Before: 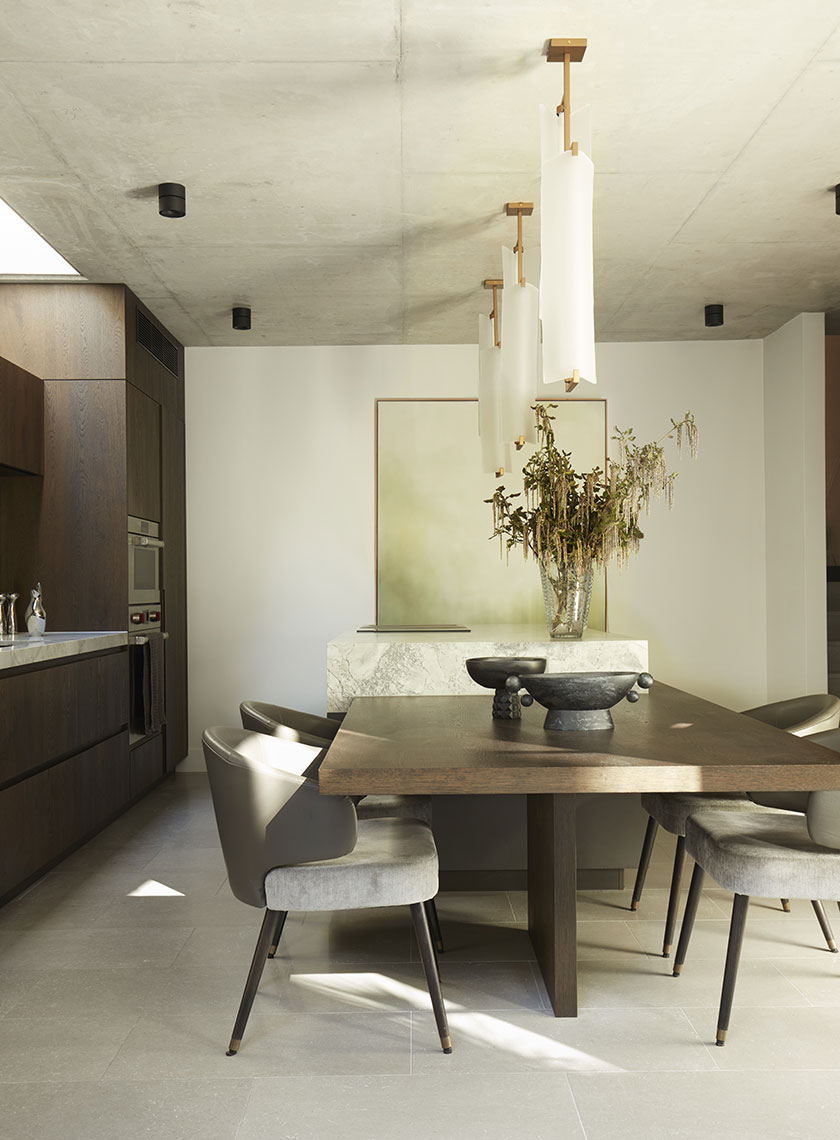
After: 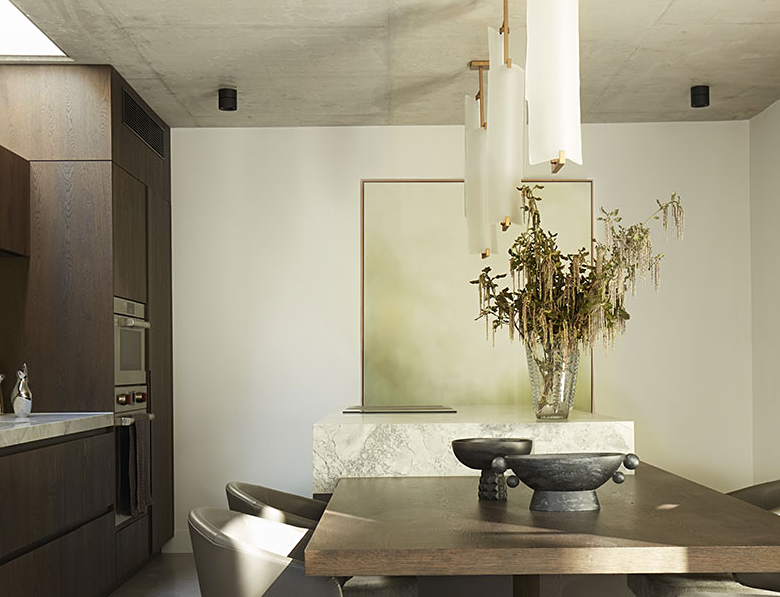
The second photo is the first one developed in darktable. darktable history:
sharpen: amount 0.2
crop: left 1.744%, top 19.225%, right 5.069%, bottom 28.357%
